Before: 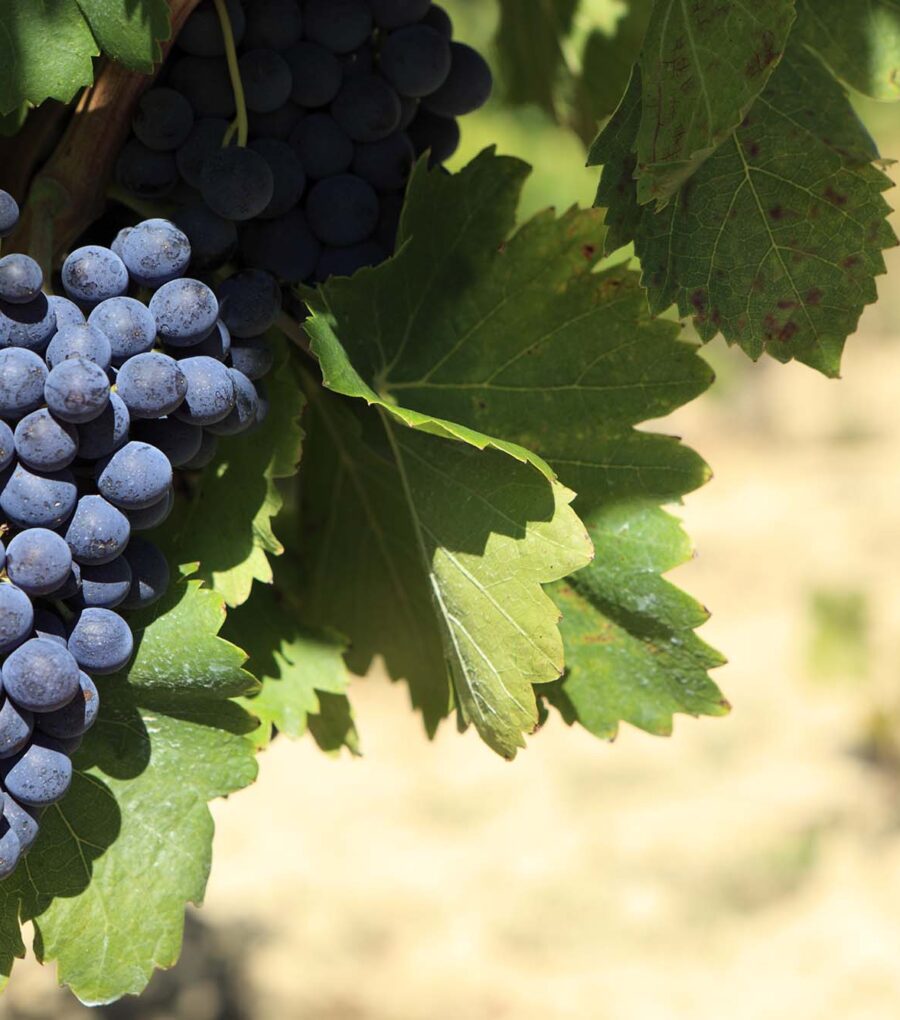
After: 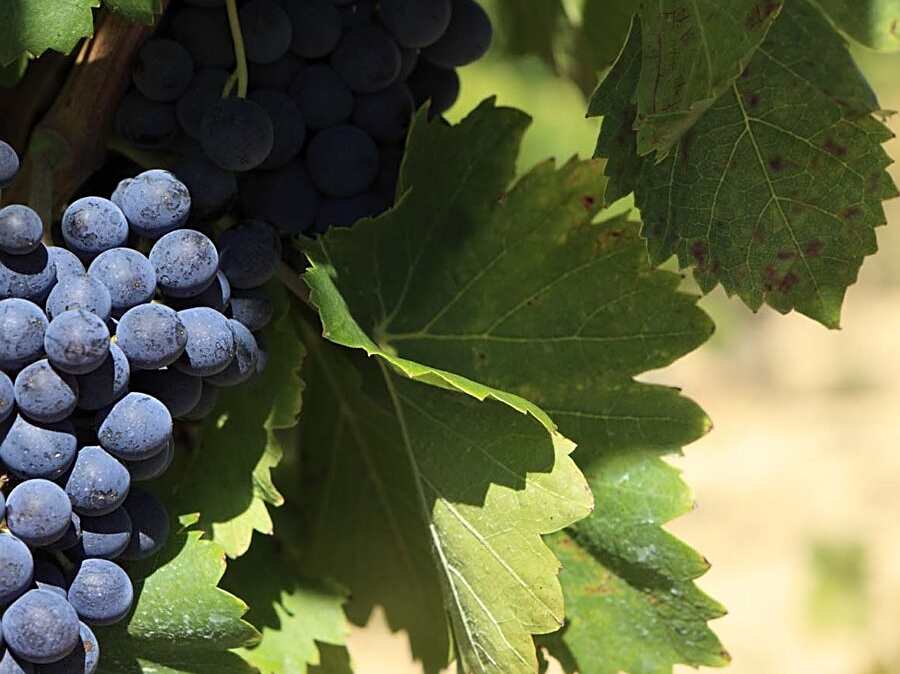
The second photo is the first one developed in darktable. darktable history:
sharpen: on, module defaults
crop and rotate: top 4.9%, bottom 28.925%
